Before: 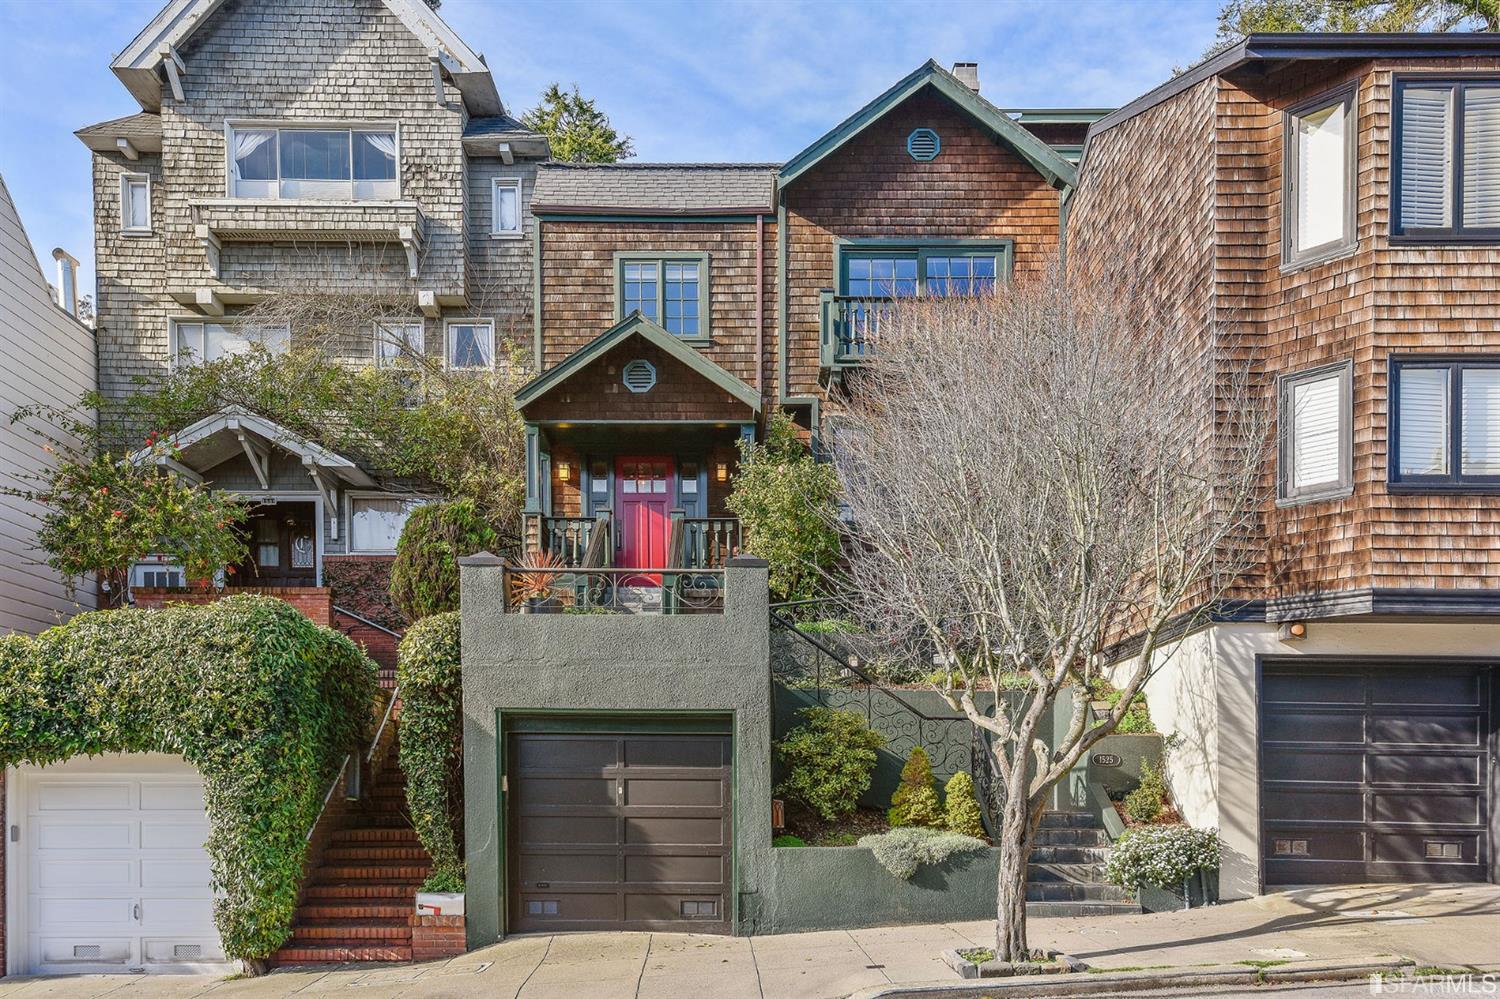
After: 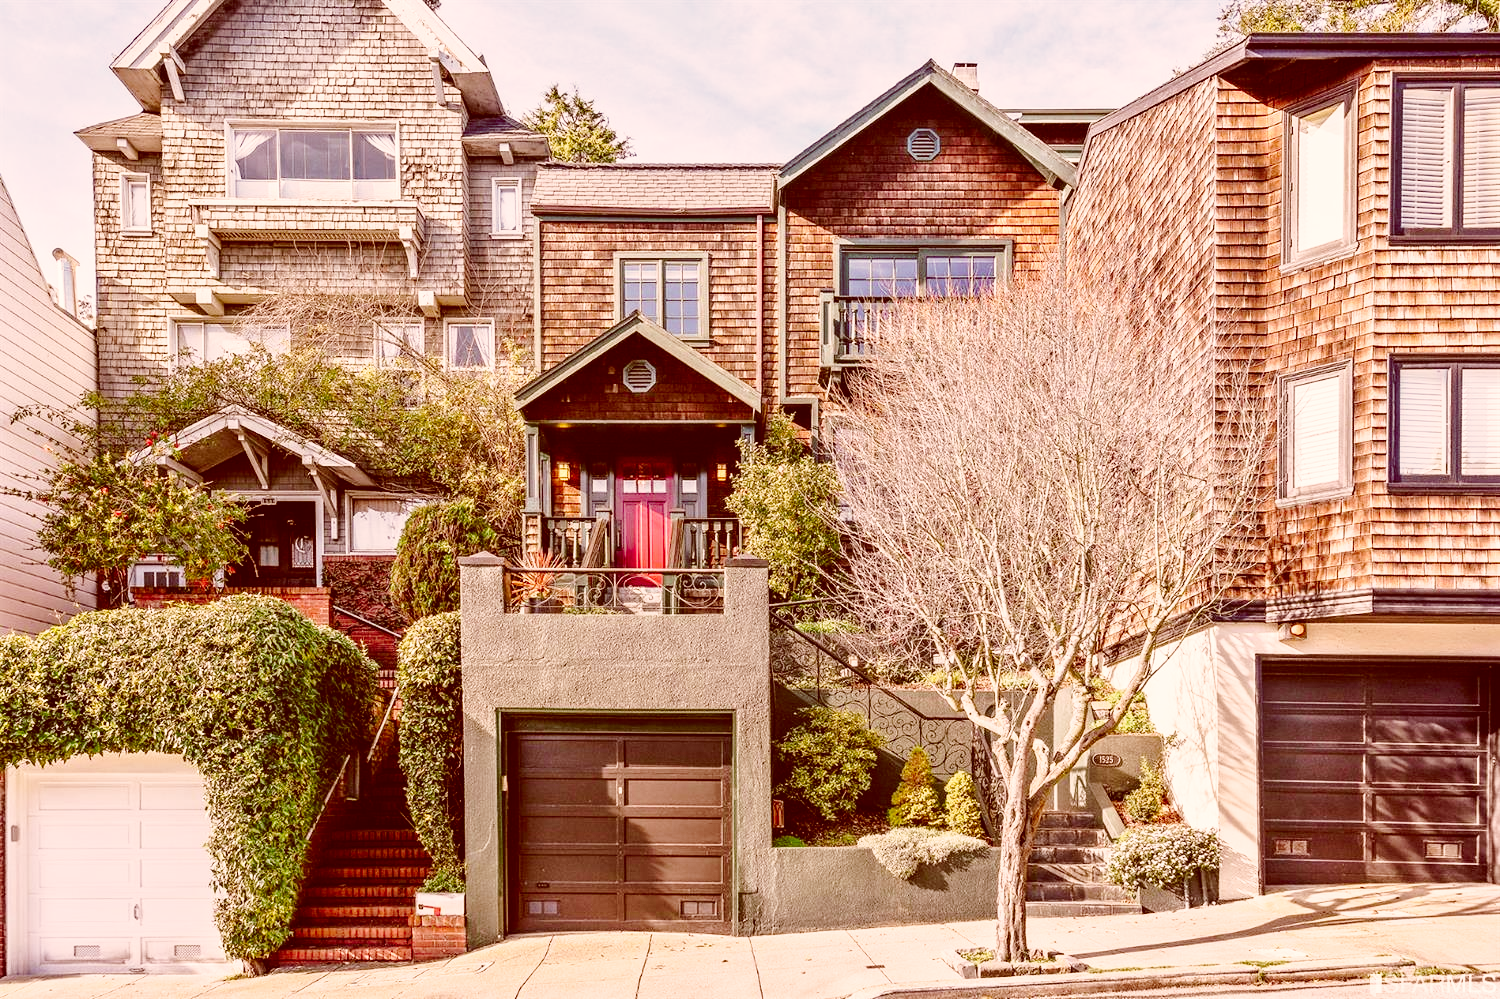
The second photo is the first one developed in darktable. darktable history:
tone equalizer: smoothing diameter 2.21%, edges refinement/feathering 17.67, mask exposure compensation -1.57 EV, filter diffusion 5
tone curve: curves: ch0 [(0, 0) (0.003, 0.003) (0.011, 0.01) (0.025, 0.023) (0.044, 0.041) (0.069, 0.064) (0.1, 0.092) (0.136, 0.125) (0.177, 0.163) (0.224, 0.207) (0.277, 0.255) (0.335, 0.309) (0.399, 0.375) (0.468, 0.459) (0.543, 0.548) (0.623, 0.629) (0.709, 0.716) (0.801, 0.808) (0.898, 0.911) (1, 1)], preserve colors none
base curve: curves: ch0 [(0, 0) (0.028, 0.03) (0.121, 0.232) (0.46, 0.748) (0.859, 0.968) (1, 1)], preserve colors none
contrast brightness saturation: contrast 0.033, brightness -0.035
exposure: black level correction 0.002, exposure 0.149 EV, compensate highlight preservation false
color correction: highlights a* 9.22, highlights b* 9.05, shadows a* 39.33, shadows b* 39.95, saturation 0.79
